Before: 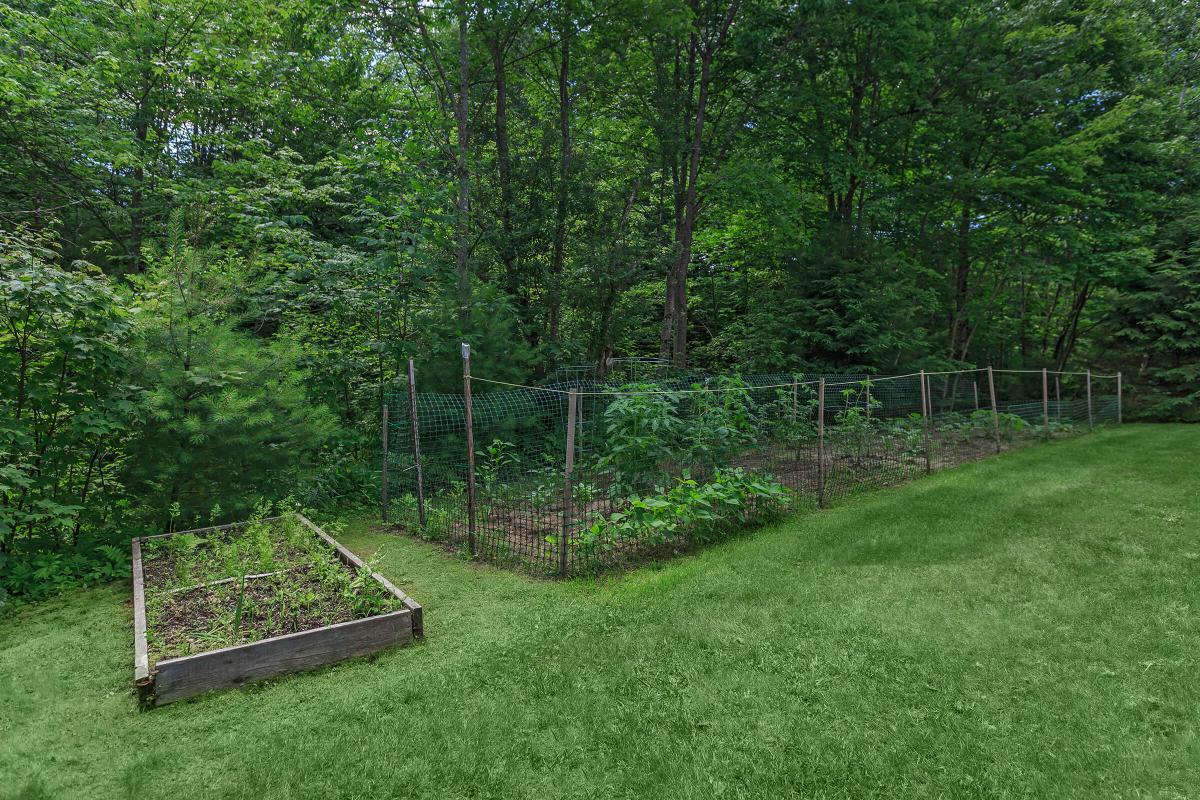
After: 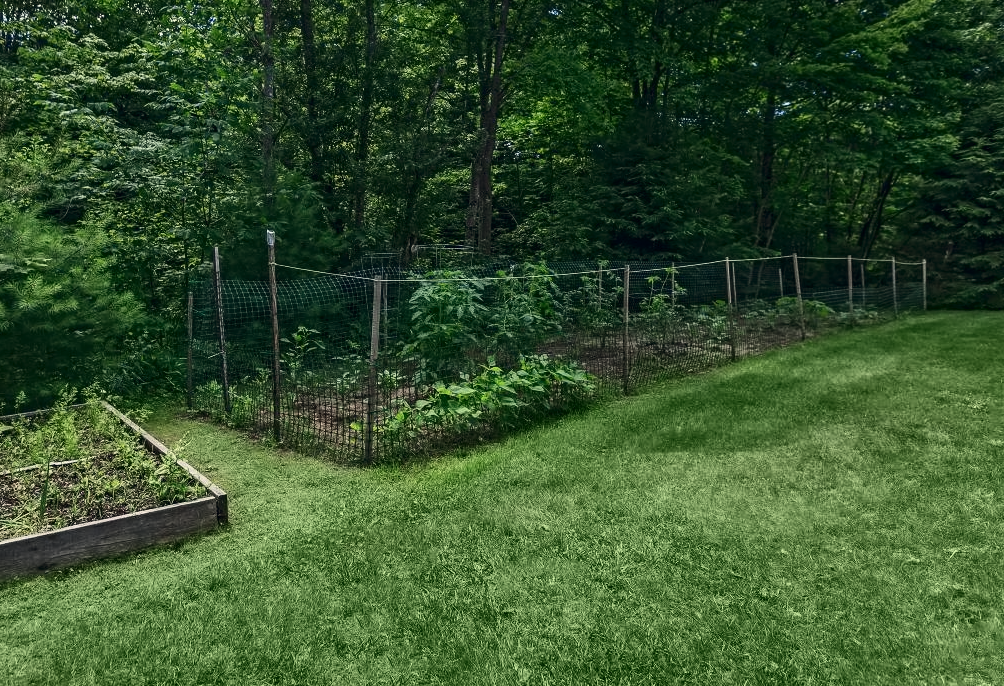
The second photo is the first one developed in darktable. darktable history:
color balance rgb: shadows lift › hue 87.51°, highlights gain › chroma 1.62%, highlights gain › hue 55.1°, global offset › chroma 0.06%, global offset › hue 253.66°, linear chroma grading › global chroma 0.5%
crop: left 16.315%, top 14.246%
contrast brightness saturation: contrast 0.28
contrast equalizer: y [[0.5 ×6], [0.5 ×6], [0.5 ×6], [0 ×6], [0, 0.039, 0.251, 0.29, 0.293, 0.292]]
